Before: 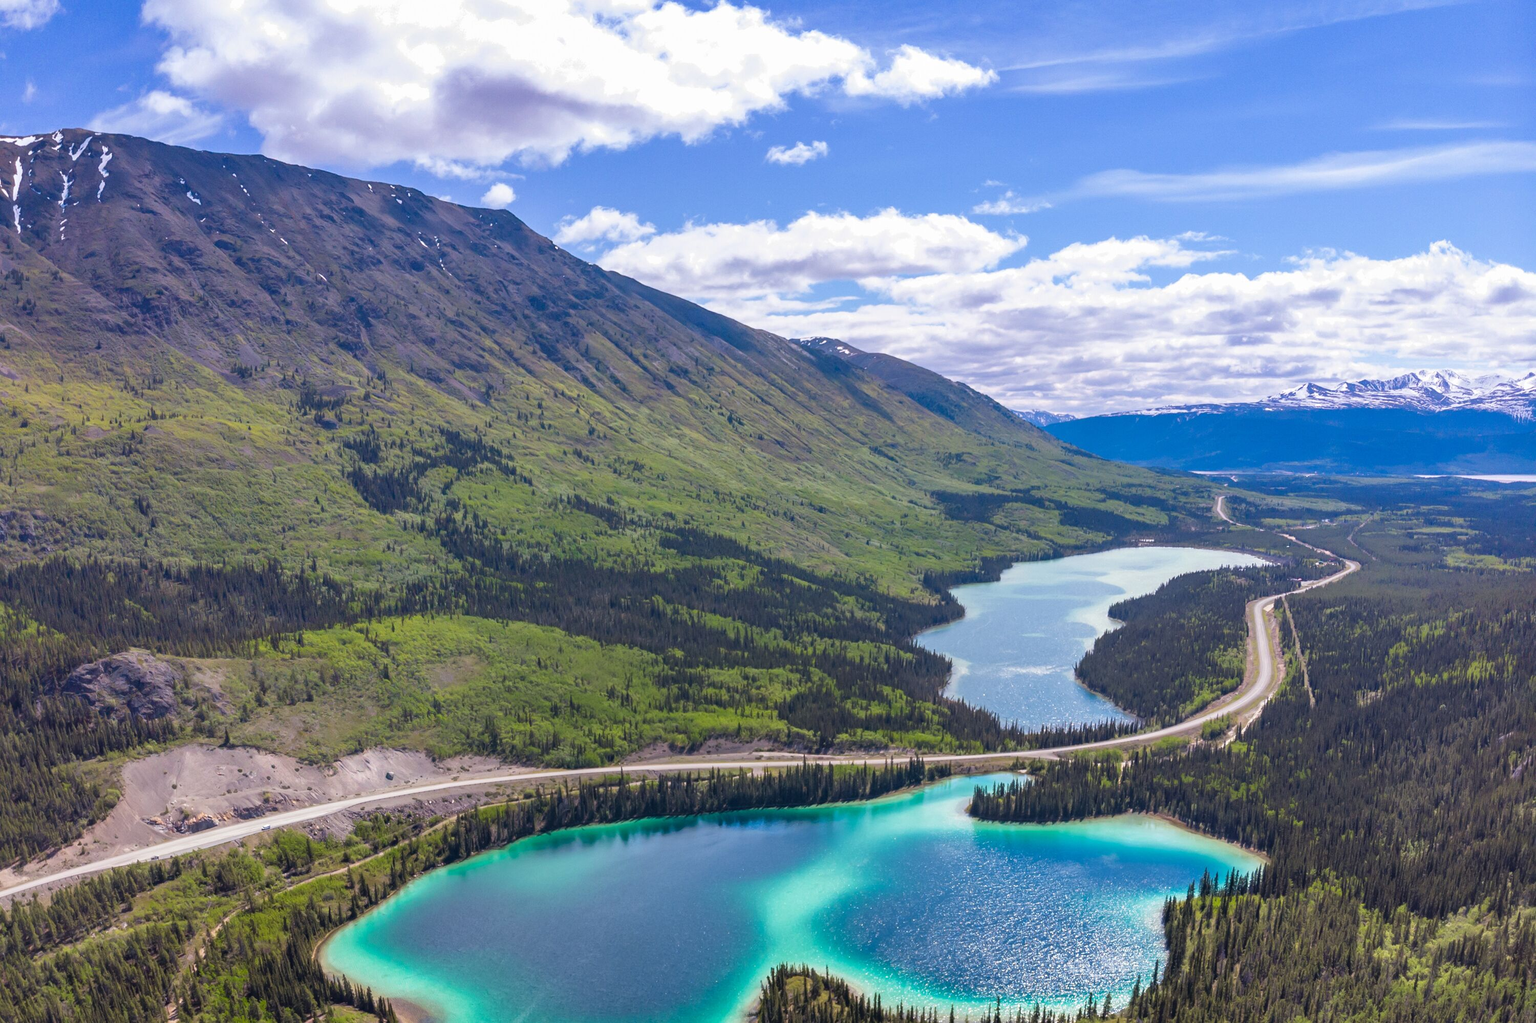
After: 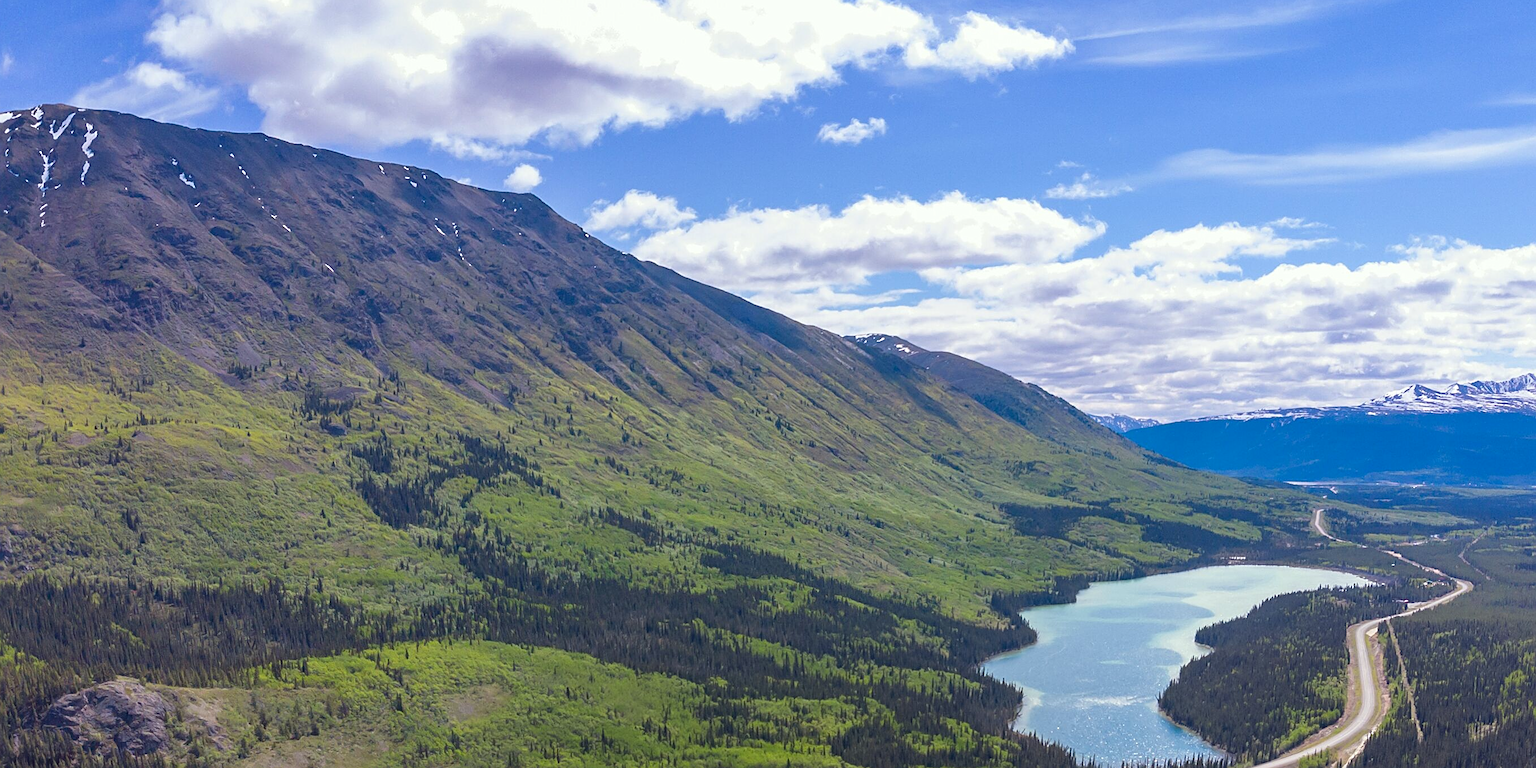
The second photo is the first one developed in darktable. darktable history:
crop: left 1.574%, top 3.387%, right 7.686%, bottom 28.455%
sharpen: on, module defaults
color correction: highlights a* -2.58, highlights b* 2.5
